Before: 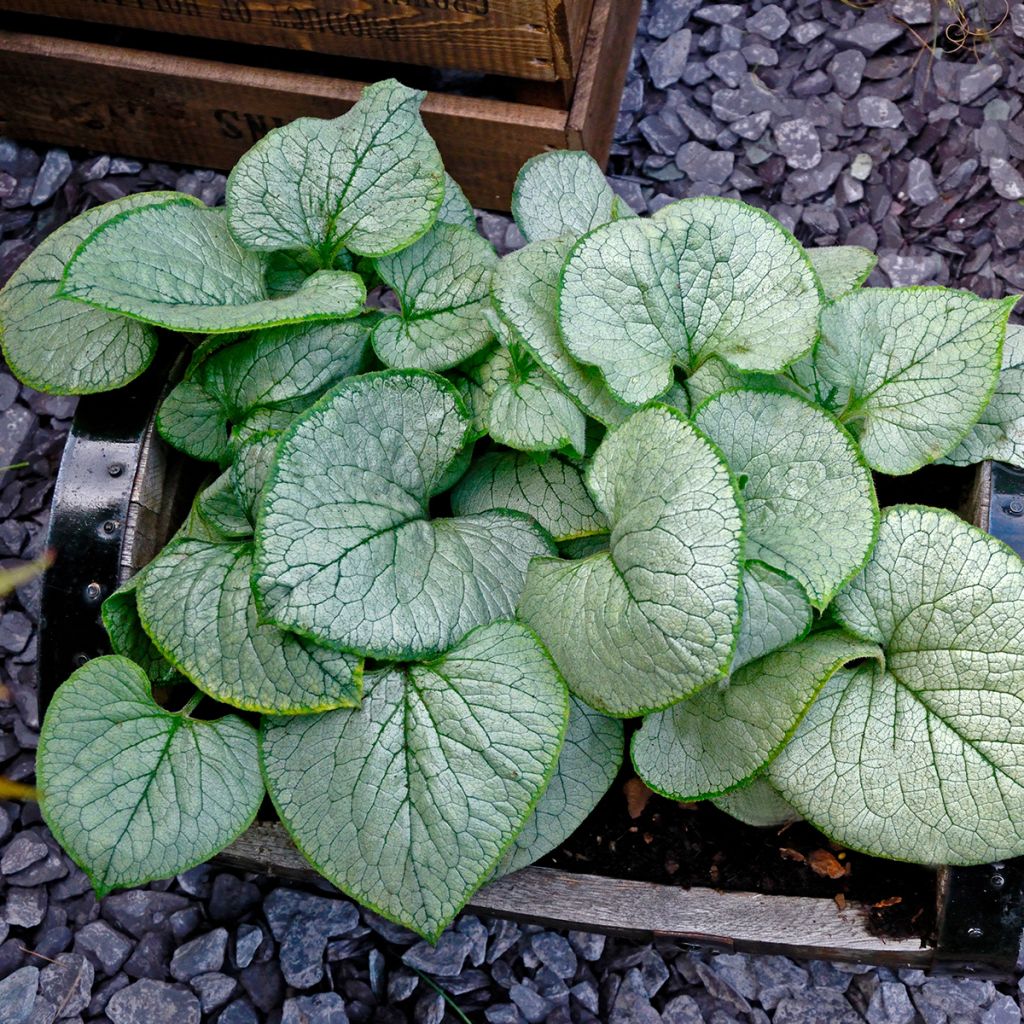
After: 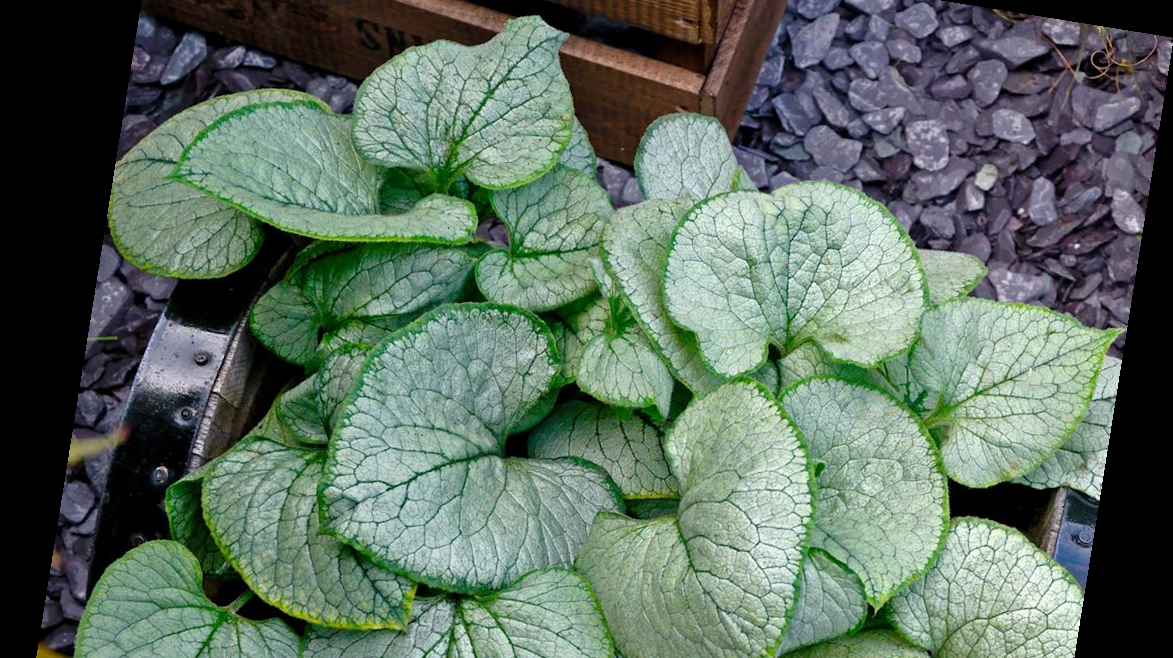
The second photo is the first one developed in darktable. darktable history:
crop and rotate: top 10.605%, bottom 33.274%
rotate and perspective: rotation 9.12°, automatic cropping off
